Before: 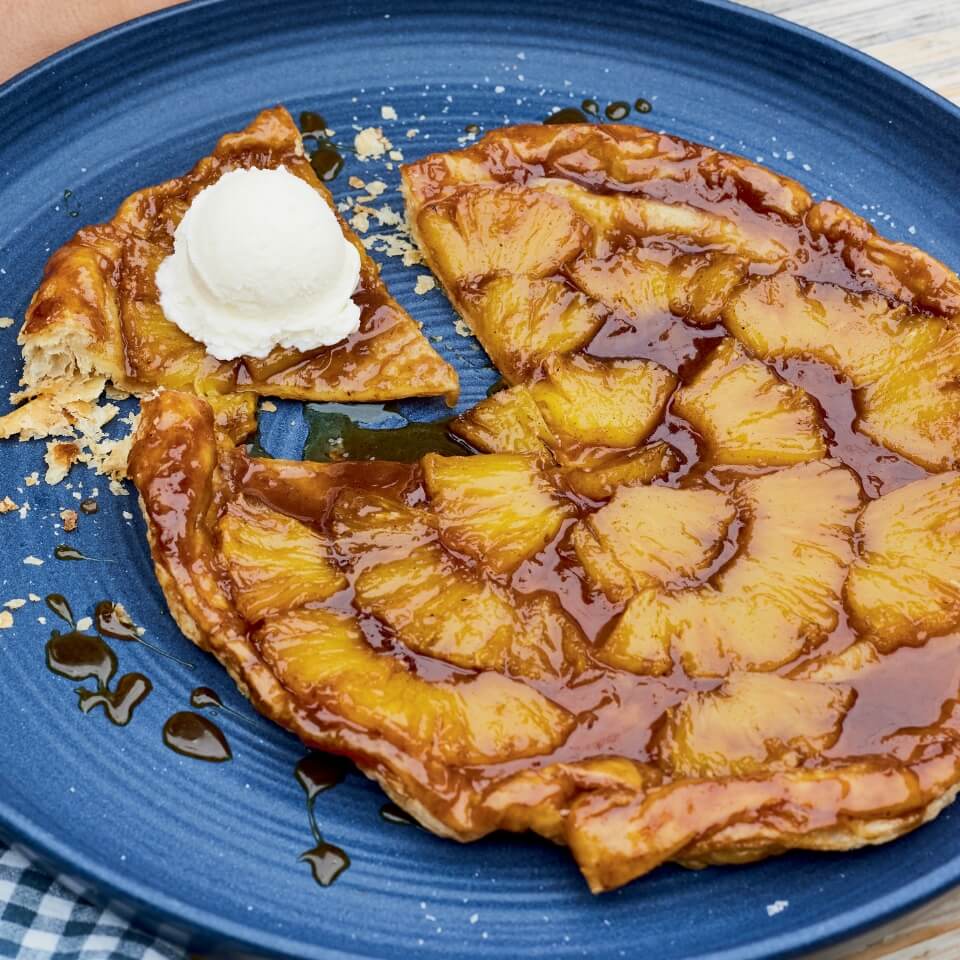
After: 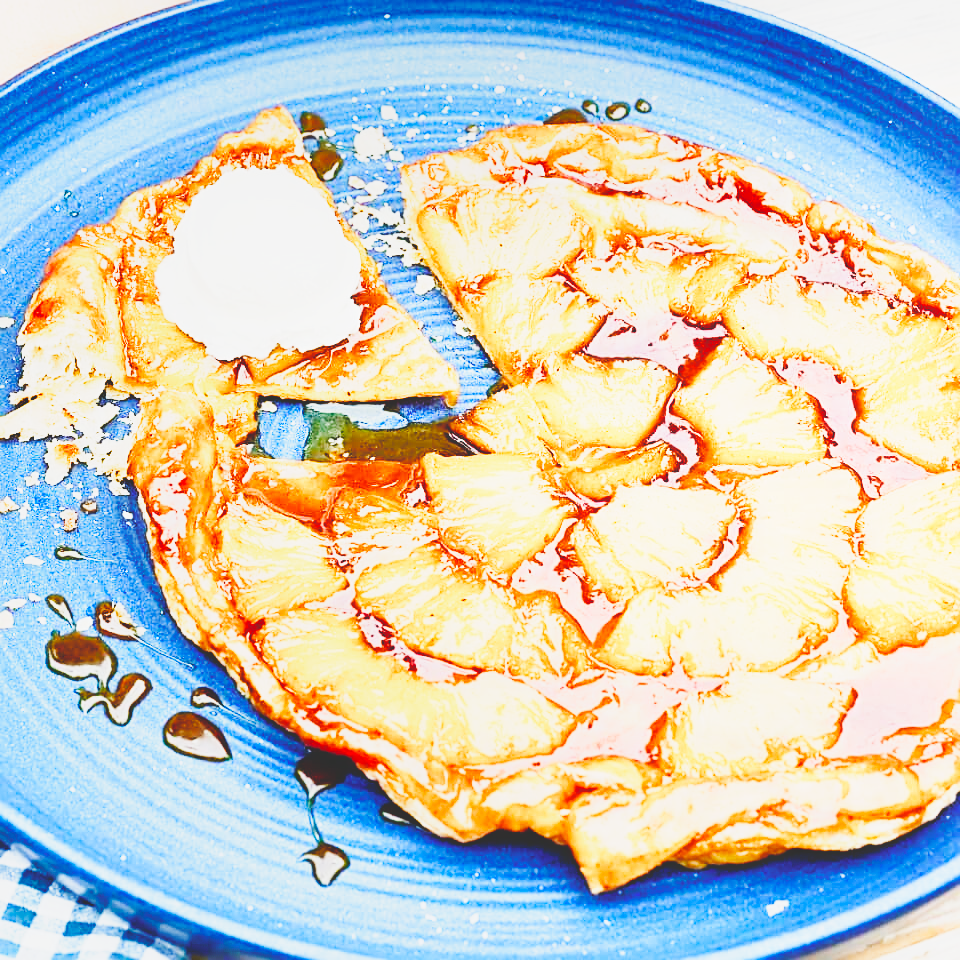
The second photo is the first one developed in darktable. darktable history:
local contrast: detail 69%
sharpen: amount 0.494
color balance rgb: perceptual saturation grading › global saturation -0.099%, perceptual saturation grading › highlights -19.975%, perceptual saturation grading › shadows 19.59%, global vibrance 14.565%
exposure: black level correction 0, exposure 1.199 EV, compensate highlight preservation false
base curve: curves: ch0 [(0, 0) (0, 0) (0.002, 0.001) (0.008, 0.003) (0.019, 0.011) (0.037, 0.037) (0.064, 0.11) (0.102, 0.232) (0.152, 0.379) (0.216, 0.524) (0.296, 0.665) (0.394, 0.789) (0.512, 0.881) (0.651, 0.945) (0.813, 0.986) (1, 1)], preserve colors none
